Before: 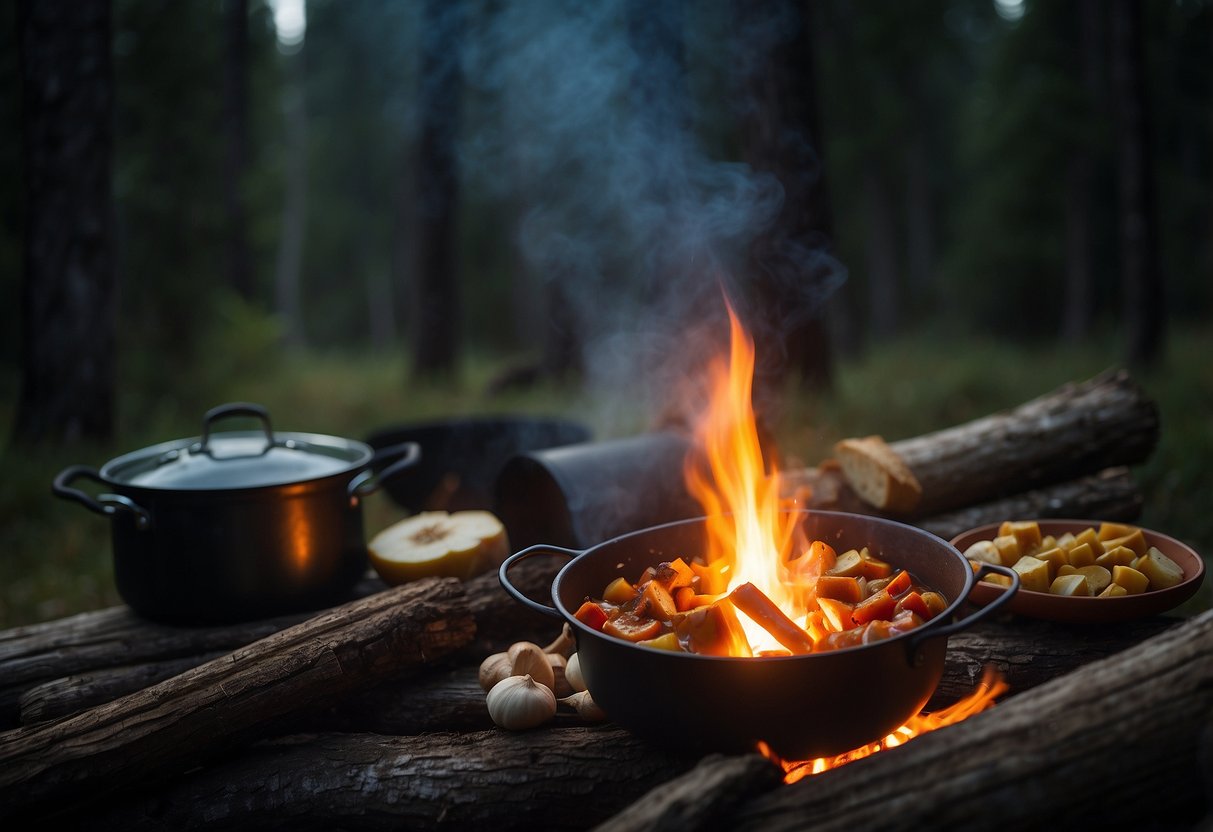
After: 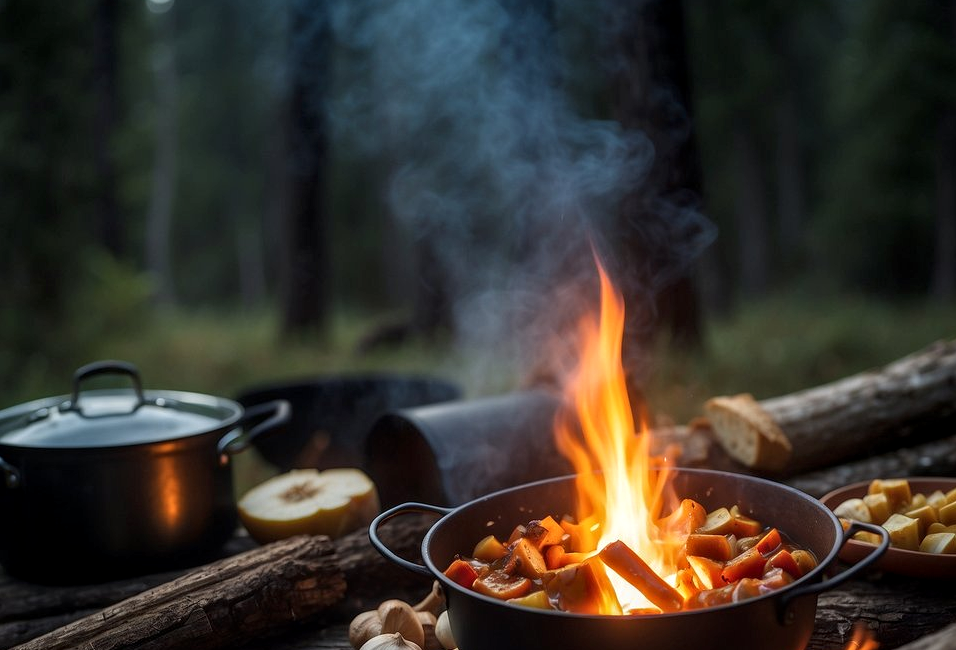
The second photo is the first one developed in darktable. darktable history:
tone equalizer: on, module defaults
rotate and perspective: automatic cropping original format, crop left 0, crop top 0
local contrast: detail 130%
crop and rotate: left 10.77%, top 5.1%, right 10.41%, bottom 16.76%
